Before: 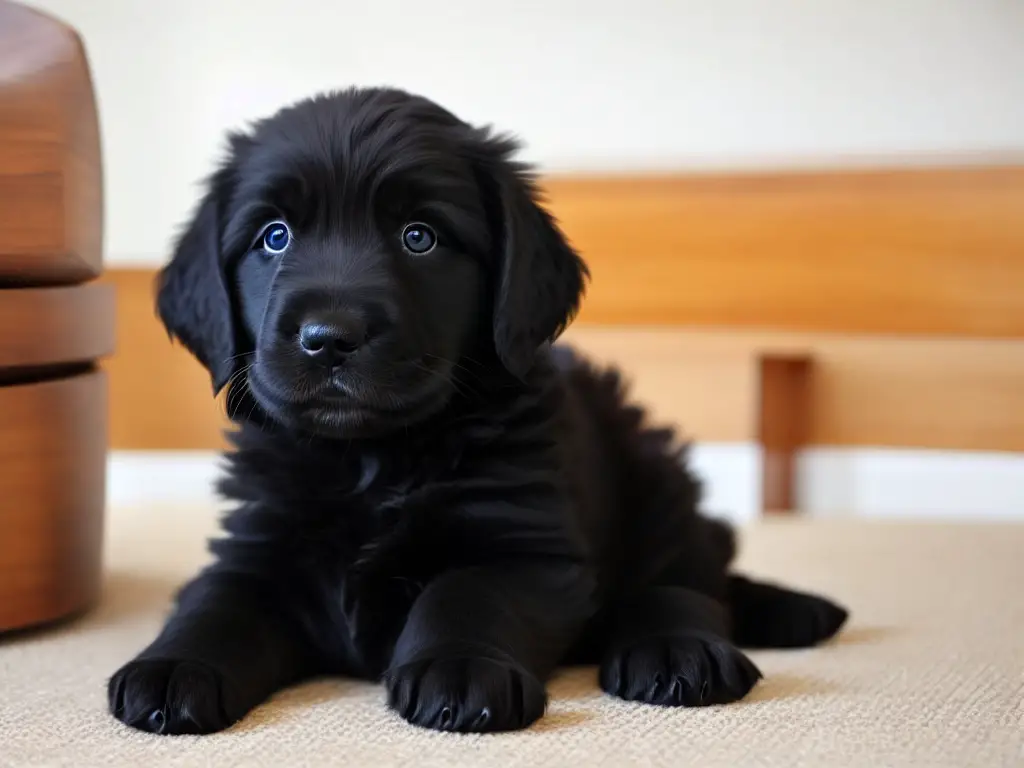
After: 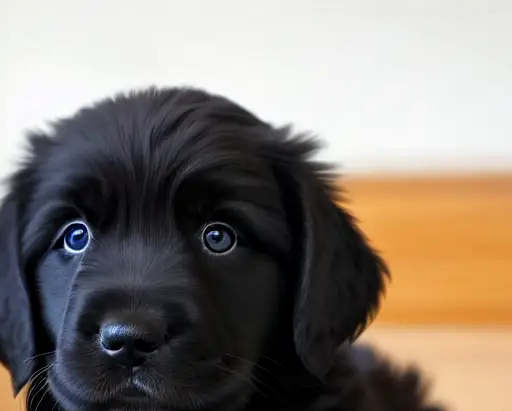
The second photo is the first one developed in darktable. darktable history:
crop: left 19.556%, right 30.401%, bottom 46.458%
color balance: on, module defaults
local contrast: mode bilateral grid, contrast 20, coarseness 50, detail 120%, midtone range 0.2
